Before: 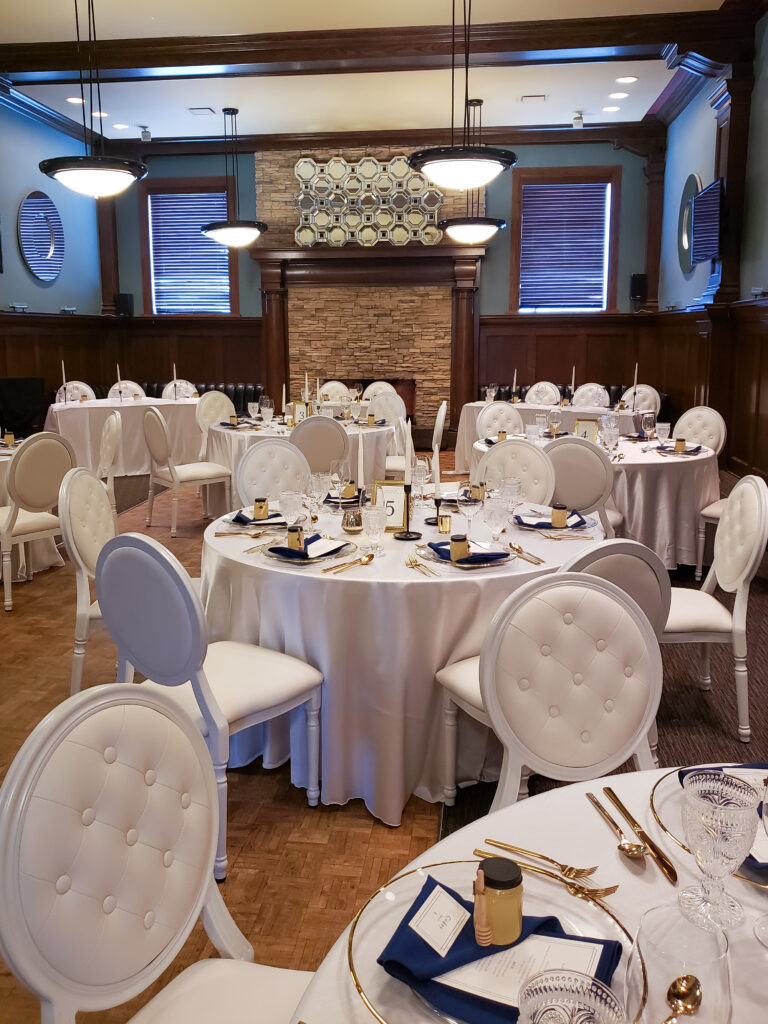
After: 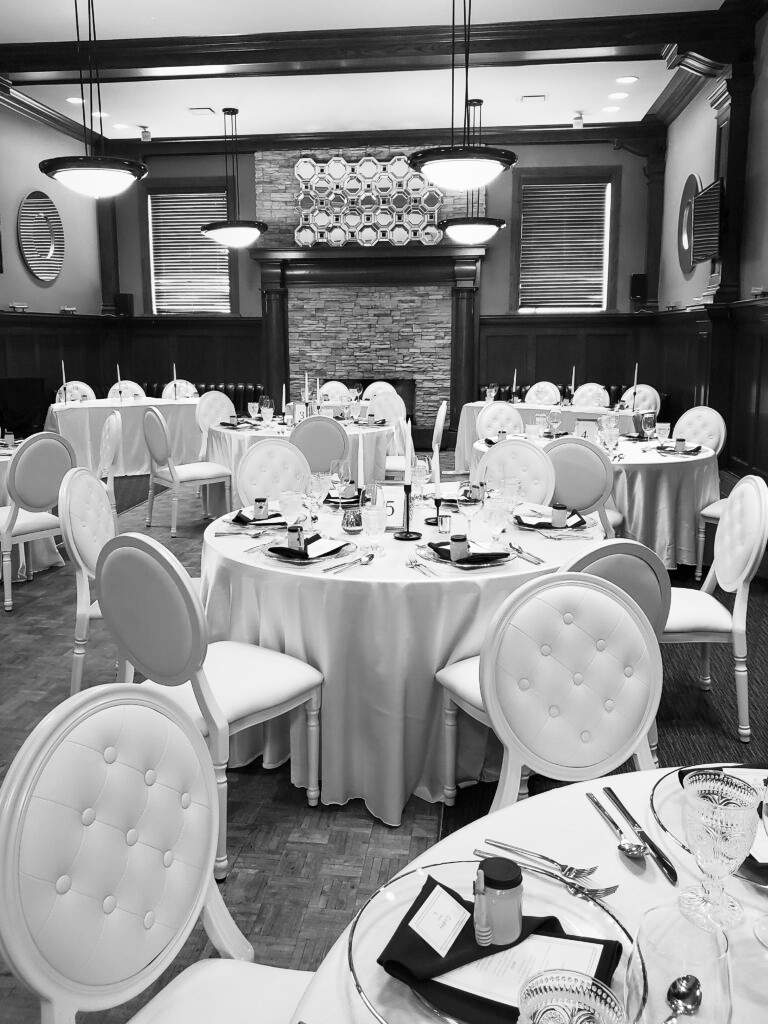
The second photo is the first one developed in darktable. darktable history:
contrast brightness saturation: contrast 0.24, brightness 0.09
shadows and highlights: radius 125.46, shadows 30.51, highlights -30.51, low approximation 0.01, soften with gaussian
monochrome: a -6.99, b 35.61, size 1.4
exposure: exposure 0.2 EV, compensate highlight preservation false
